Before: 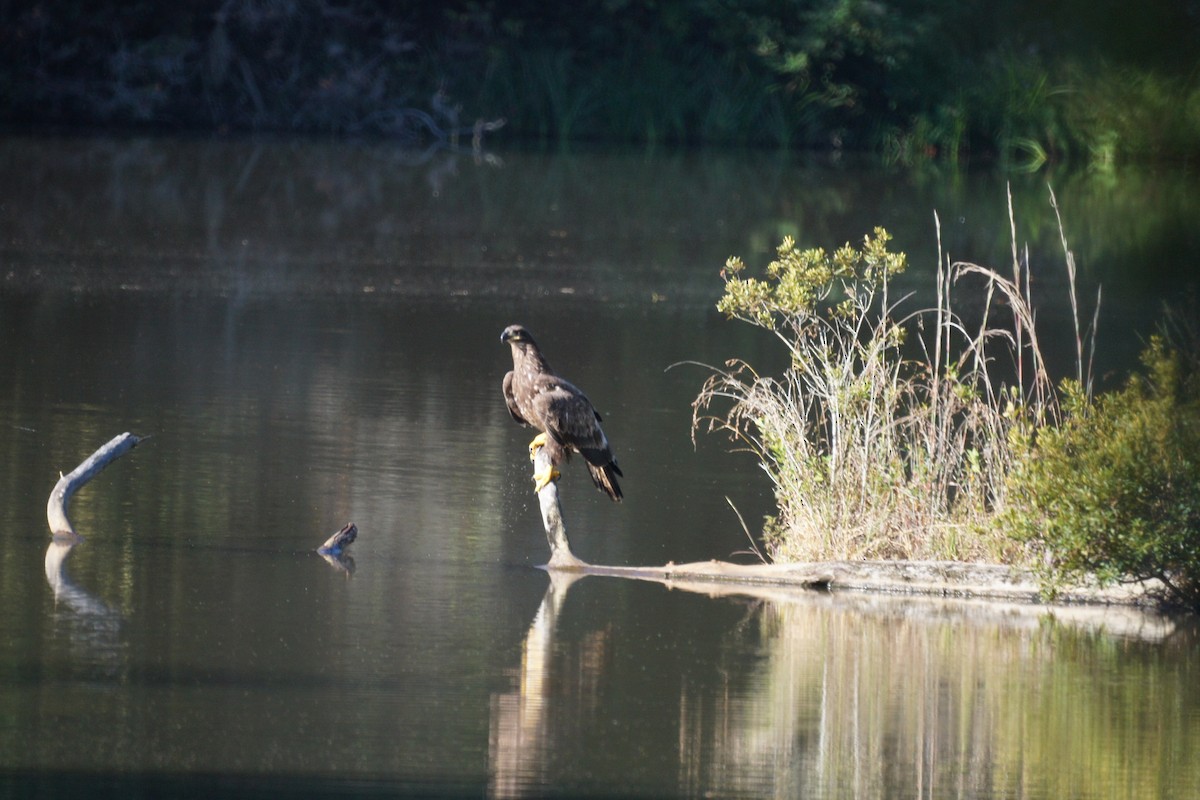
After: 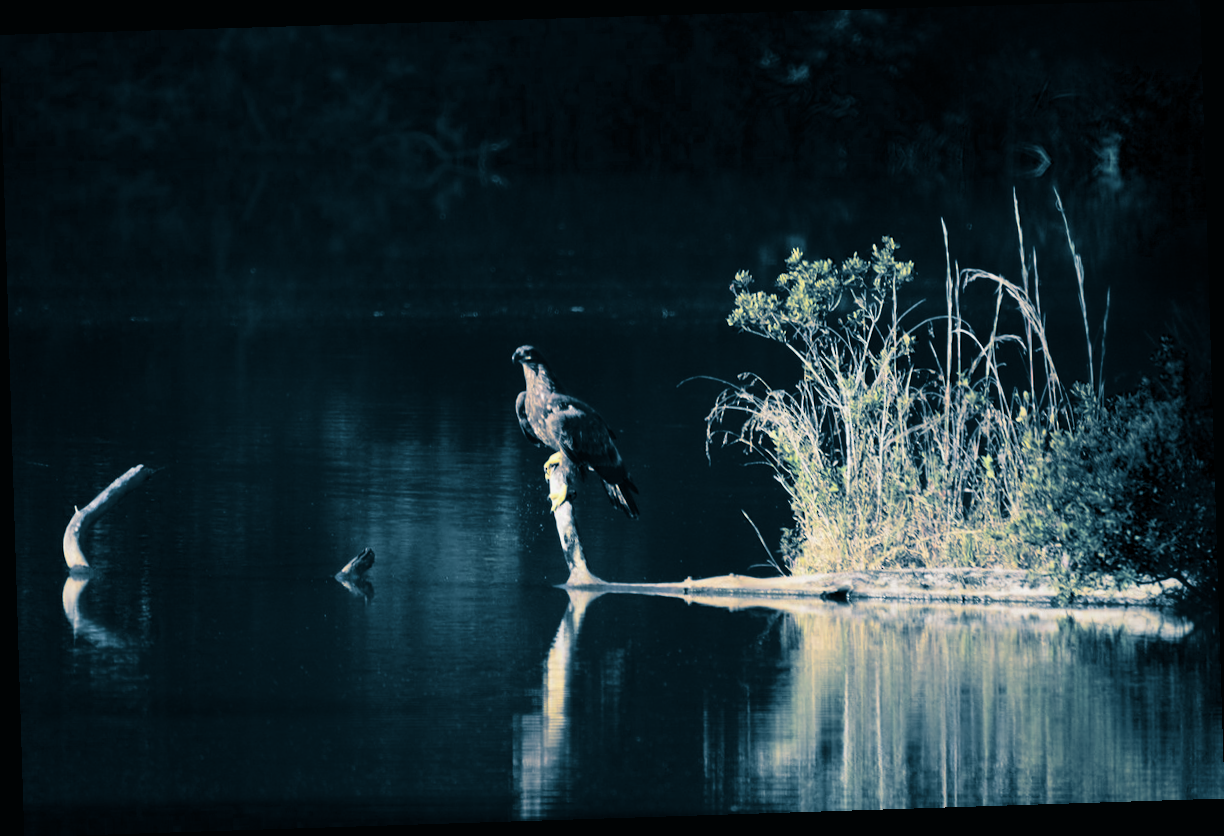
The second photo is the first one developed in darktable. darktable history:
split-toning: shadows › hue 212.4°, balance -70
rotate and perspective: rotation -1.77°, lens shift (horizontal) 0.004, automatic cropping off
contrast brightness saturation: contrast 0.1, brightness -0.26, saturation 0.14
tone curve: curves: ch0 [(0, 0.008) (0.046, 0.032) (0.151, 0.108) (0.367, 0.379) (0.496, 0.526) (0.771, 0.786) (0.857, 0.85) (1, 0.965)]; ch1 [(0, 0) (0.248, 0.252) (0.388, 0.383) (0.482, 0.478) (0.499, 0.499) (0.518, 0.518) (0.544, 0.552) (0.585, 0.617) (0.683, 0.735) (0.823, 0.894) (1, 1)]; ch2 [(0, 0) (0.302, 0.284) (0.427, 0.417) (0.473, 0.47) (0.503, 0.503) (0.523, 0.518) (0.55, 0.563) (0.624, 0.643) (0.753, 0.764) (1, 1)], color space Lab, independent channels, preserve colors none
